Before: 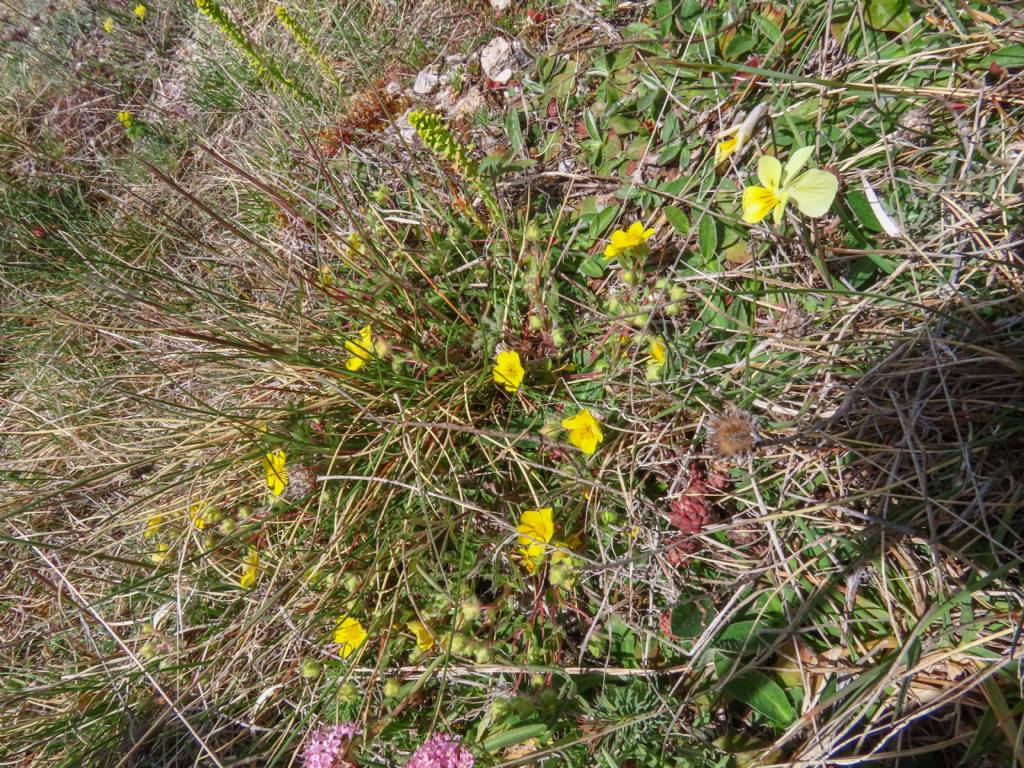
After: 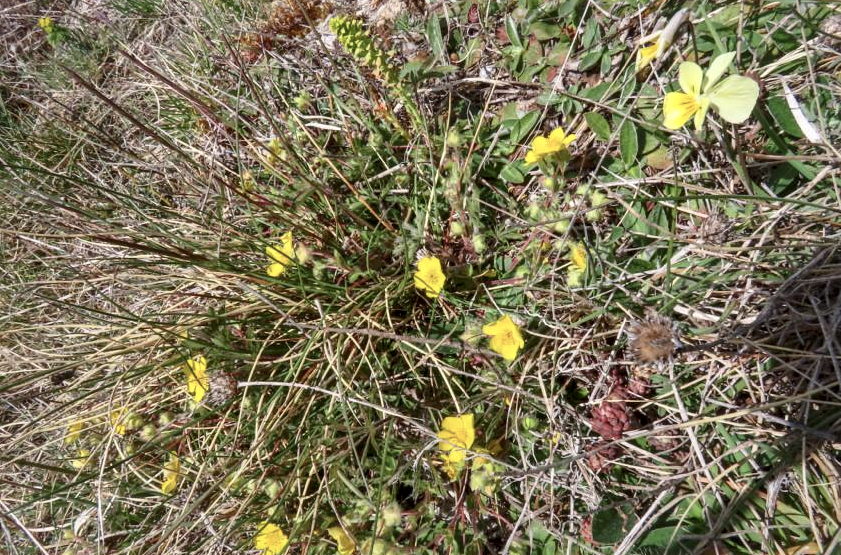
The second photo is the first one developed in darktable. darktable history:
color correction: highlights b* 0.001, saturation 0.794
crop: left 7.793%, top 12.273%, right 9.985%, bottom 15.391%
local contrast: mode bilateral grid, contrast 25, coarseness 60, detail 151%, midtone range 0.2
